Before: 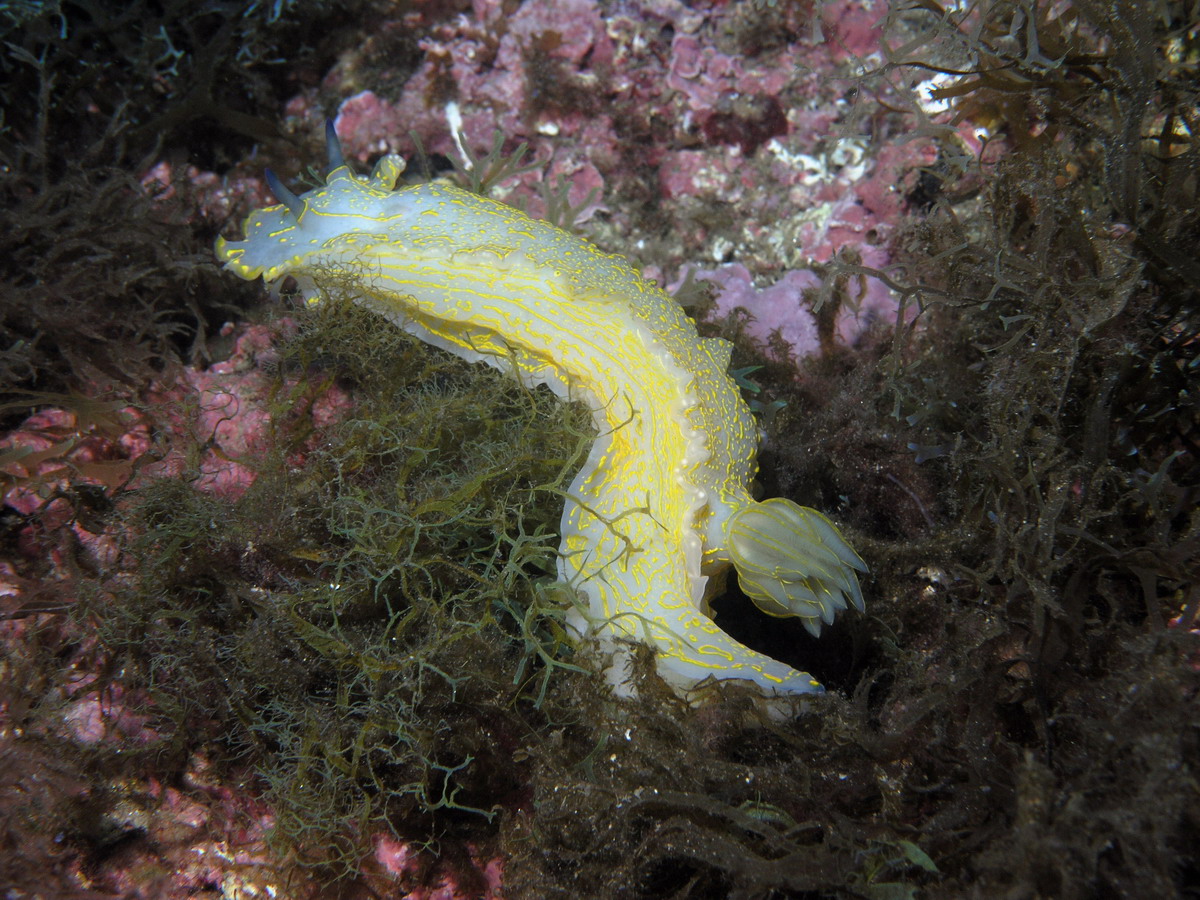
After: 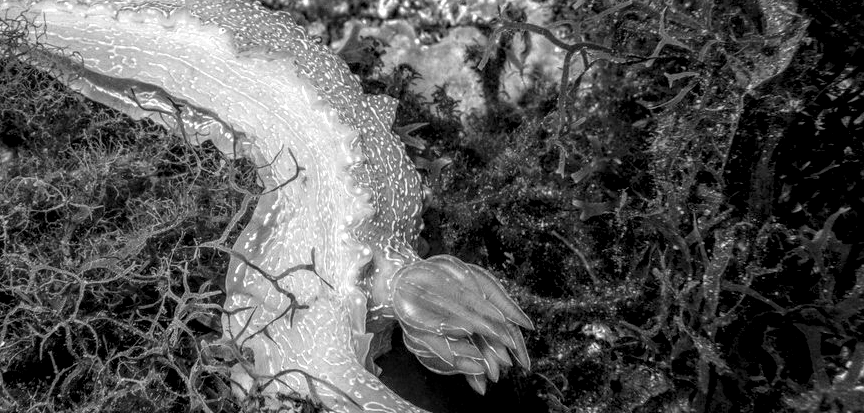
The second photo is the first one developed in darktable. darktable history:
crop and rotate: left 27.938%, top 27.046%, bottom 27.046%
monochrome: on, module defaults
shadows and highlights: radius 334.93, shadows 63.48, highlights 6.06, compress 87.7%, highlights color adjustment 39.73%, soften with gaussian
local contrast: highlights 0%, shadows 0%, detail 300%, midtone range 0.3
